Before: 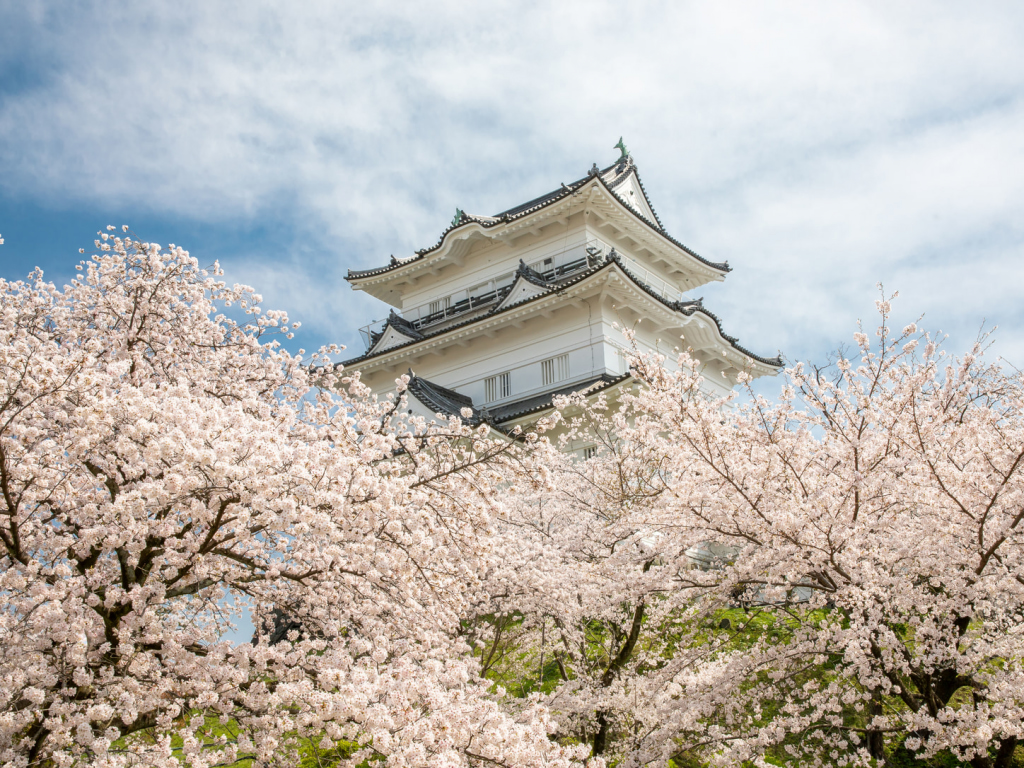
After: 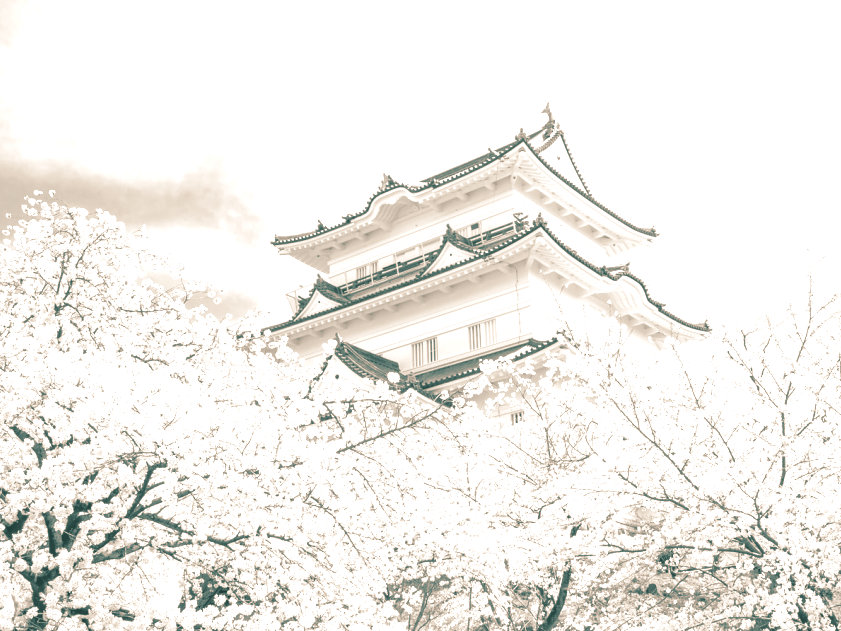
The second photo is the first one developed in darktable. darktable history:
split-toning: shadows › hue 183.6°, shadows › saturation 0.52, highlights › hue 0°, highlights › saturation 0
colorize: hue 34.49°, saturation 35.33%, source mix 100%, version 1
contrast equalizer: y [[0.526, 0.53, 0.532, 0.532, 0.53, 0.525], [0.5 ×6], [0.5 ×6], [0 ×6], [0 ×6]]
crop and rotate: left 7.196%, top 4.574%, right 10.605%, bottom 13.178%
